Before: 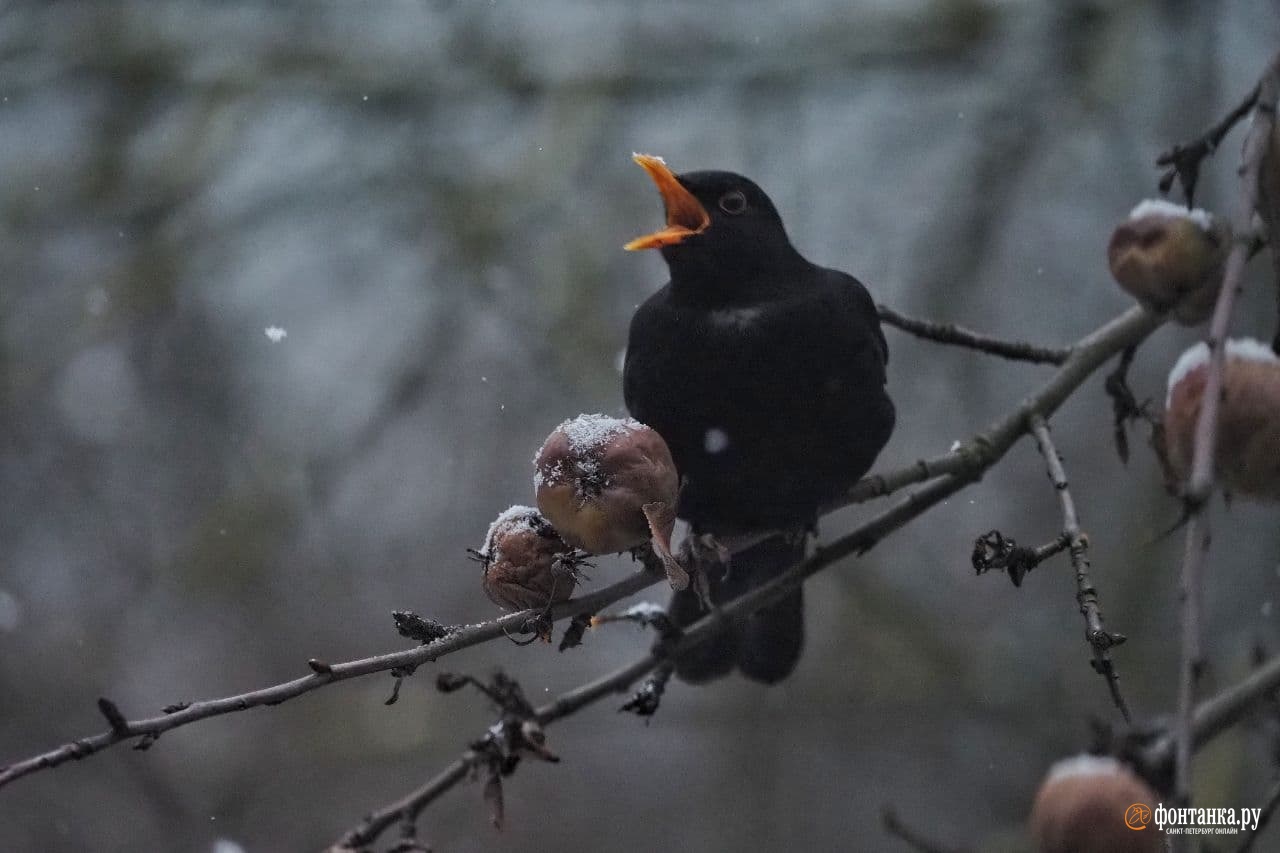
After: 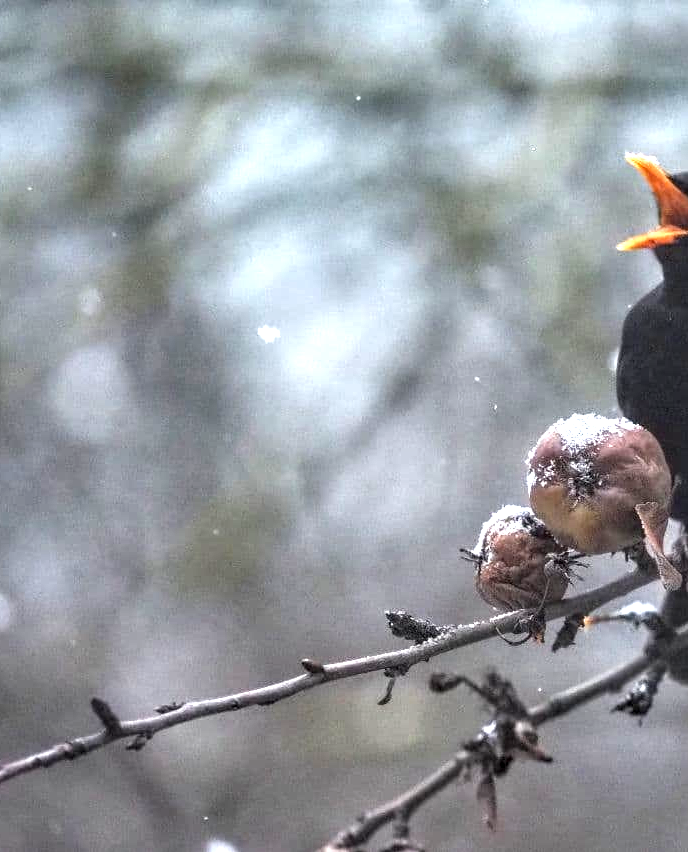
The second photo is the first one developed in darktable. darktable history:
local contrast: detail 130%
exposure: black level correction 0, exposure 1.741 EV, compensate exposure bias true, compensate highlight preservation false
crop: left 0.587%, right 45.588%, bottom 0.086%
